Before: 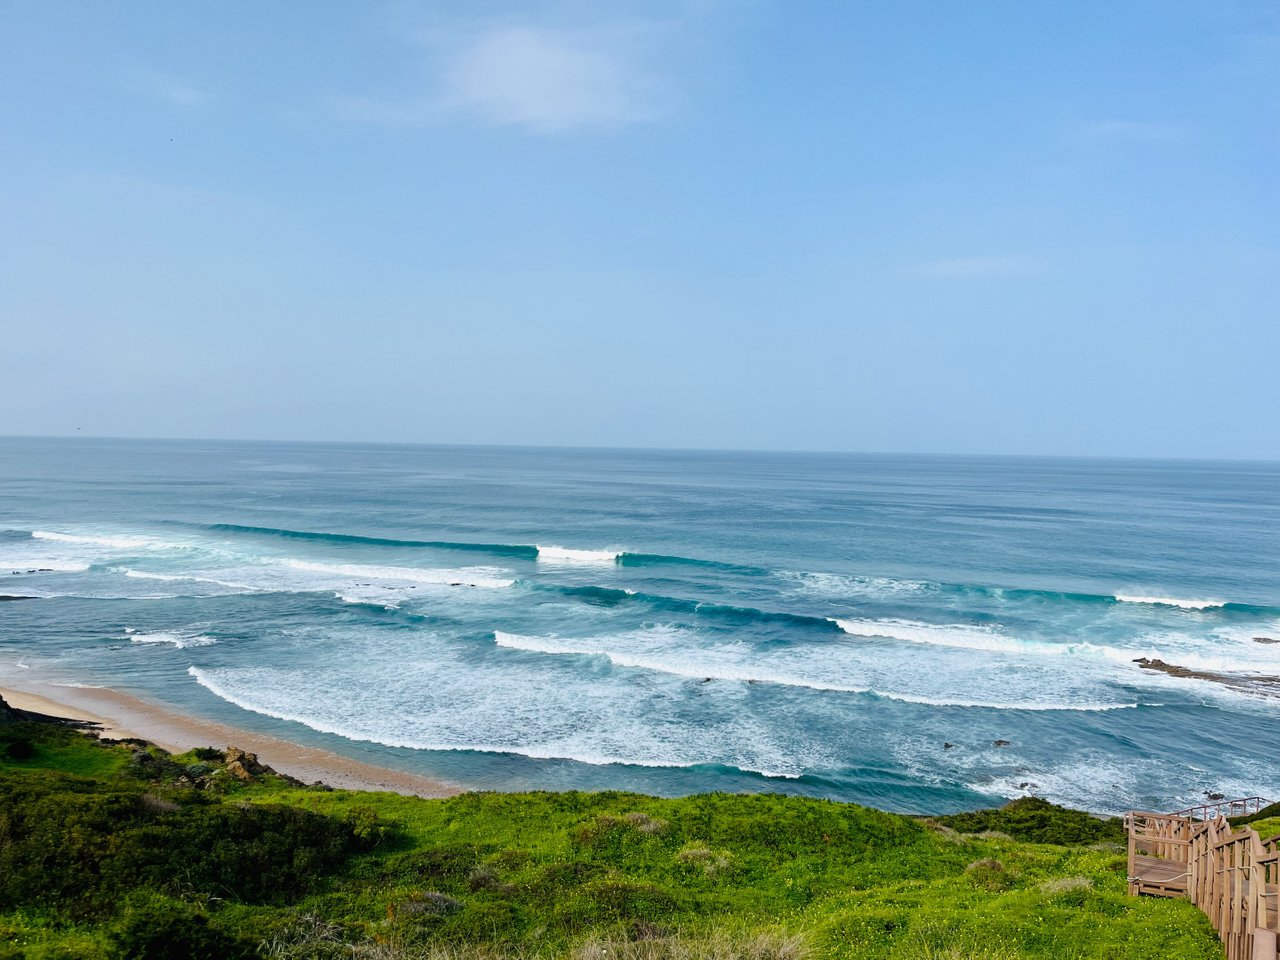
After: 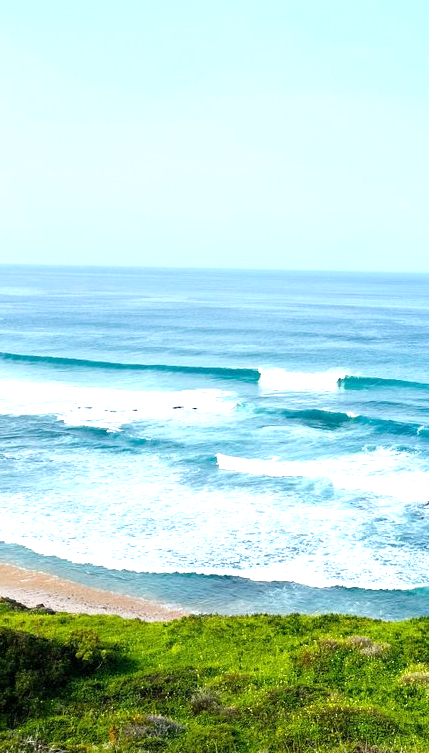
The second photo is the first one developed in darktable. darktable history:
crop and rotate: left 21.77%, top 18.528%, right 44.676%, bottom 2.997%
exposure: black level correction 0.001, exposure 1.129 EV, compensate exposure bias true, compensate highlight preservation false
